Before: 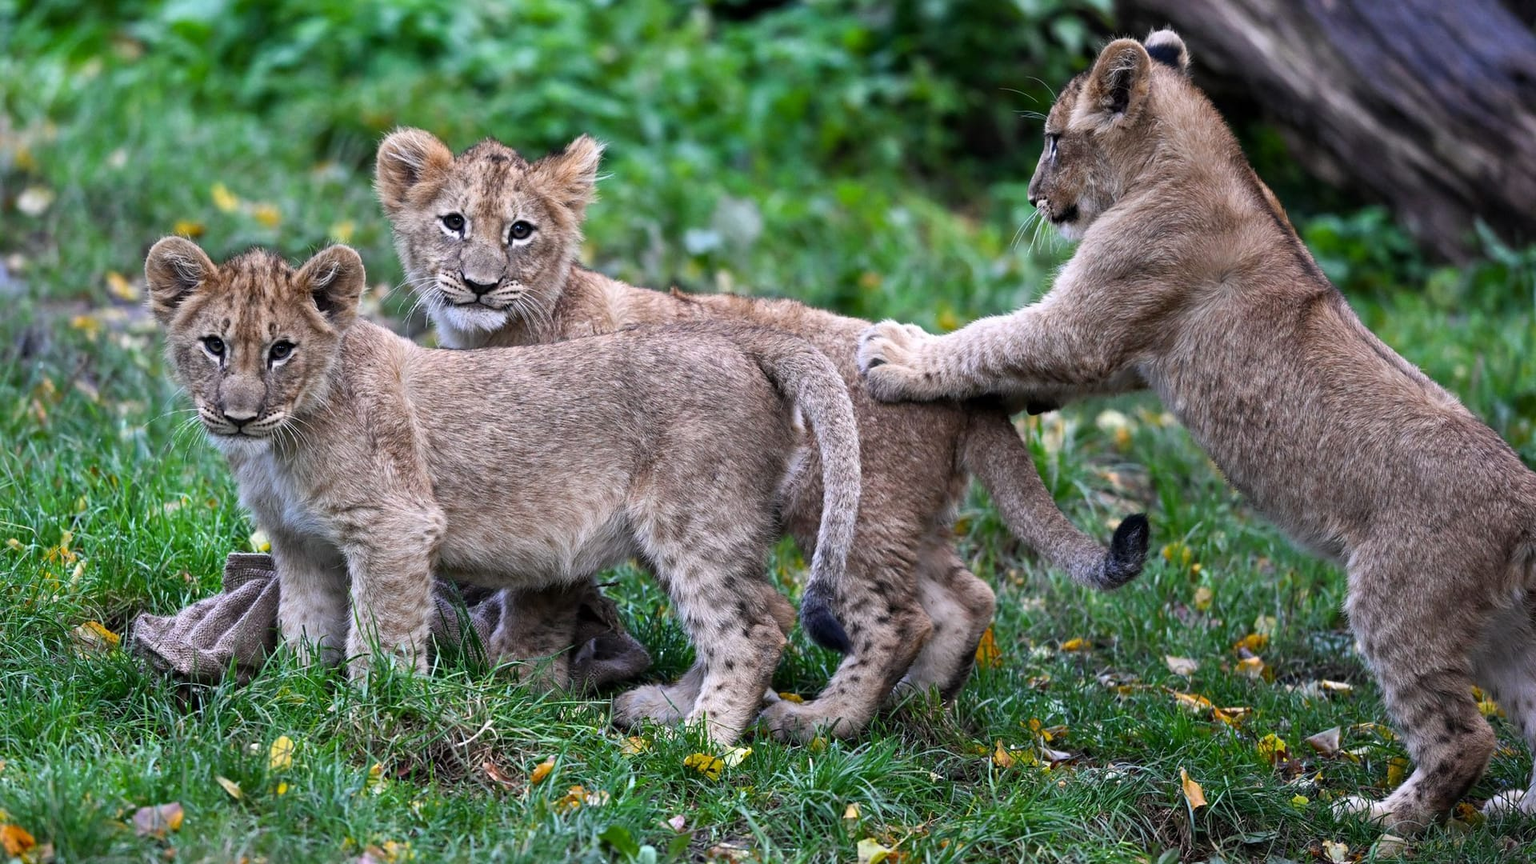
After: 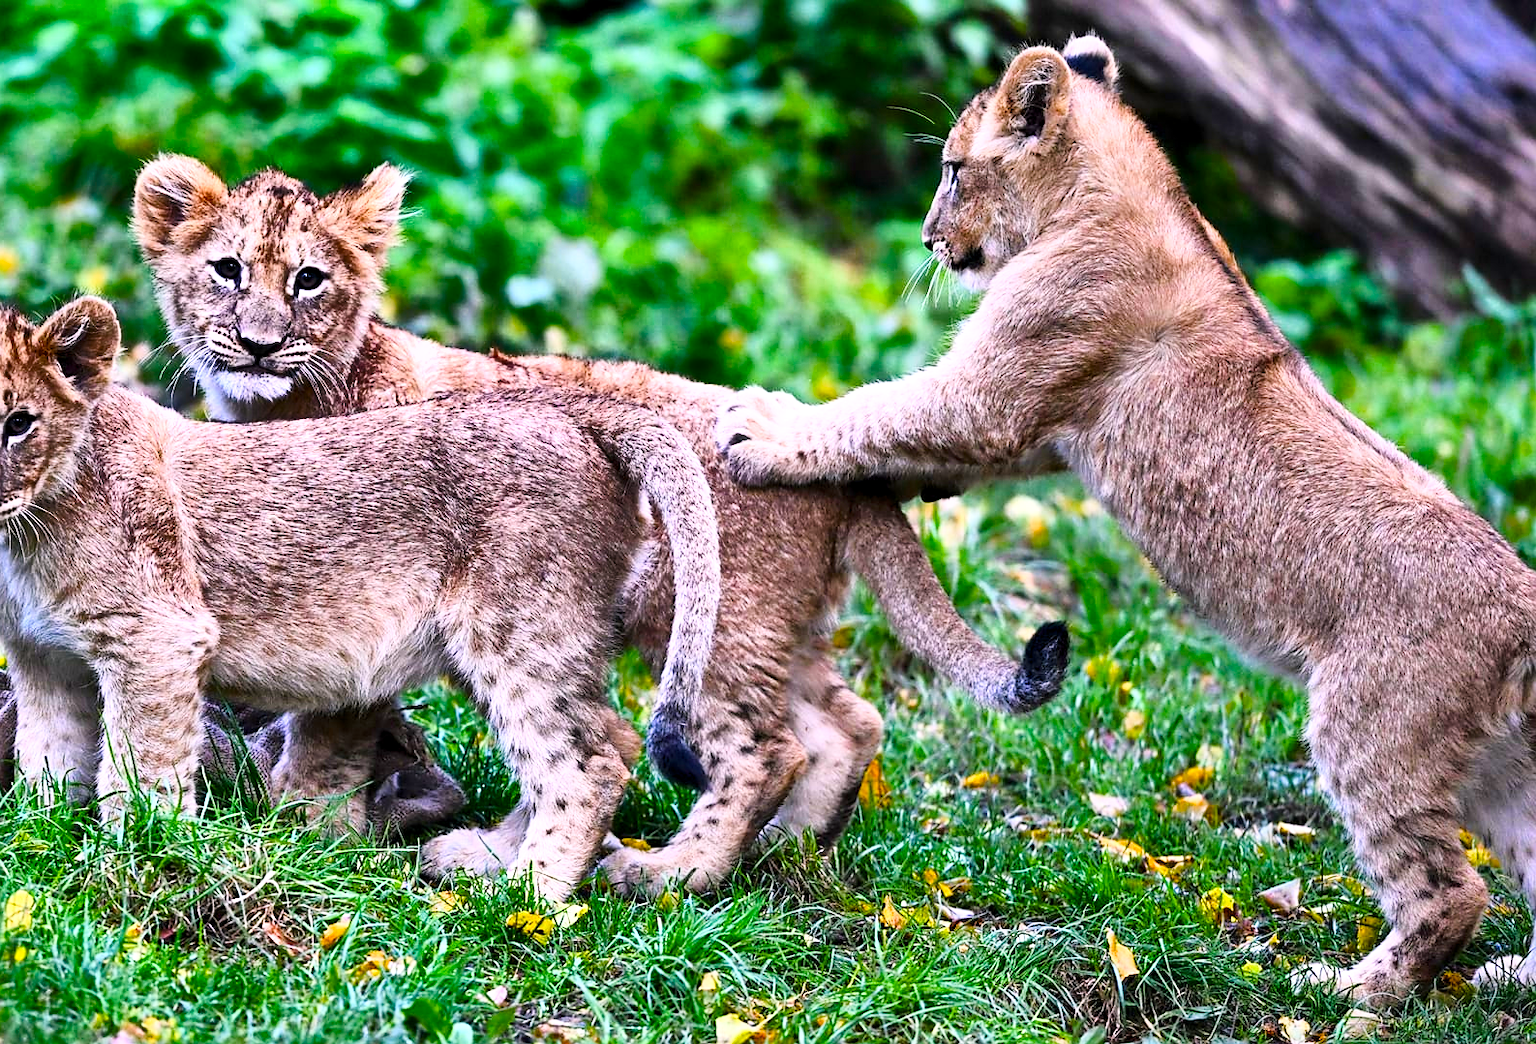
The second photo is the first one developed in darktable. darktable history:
sharpen: radius 1.848, amount 0.39, threshold 1.319
crop: left 17.294%, bottom 0.049%
exposure: black level correction 0, exposure 0.499 EV, compensate highlight preservation false
shadows and highlights: shadows 21, highlights -82.59, soften with gaussian
contrast equalizer: y [[0.518, 0.517, 0.501, 0.5, 0.5, 0.5], [0.5 ×6], [0.5 ×6], [0 ×6], [0 ×6]]
base curve: curves: ch0 [(0, 0) (0.028, 0.03) (0.121, 0.232) (0.46, 0.748) (0.859, 0.968) (1, 1)]
color balance rgb: highlights gain › chroma 1.482%, highlights gain › hue 306.58°, perceptual saturation grading › global saturation 26.155%, perceptual saturation grading › highlights -28.141%, perceptual saturation grading › mid-tones 15.804%, perceptual saturation grading › shadows 33.775%, global vibrance 20%
